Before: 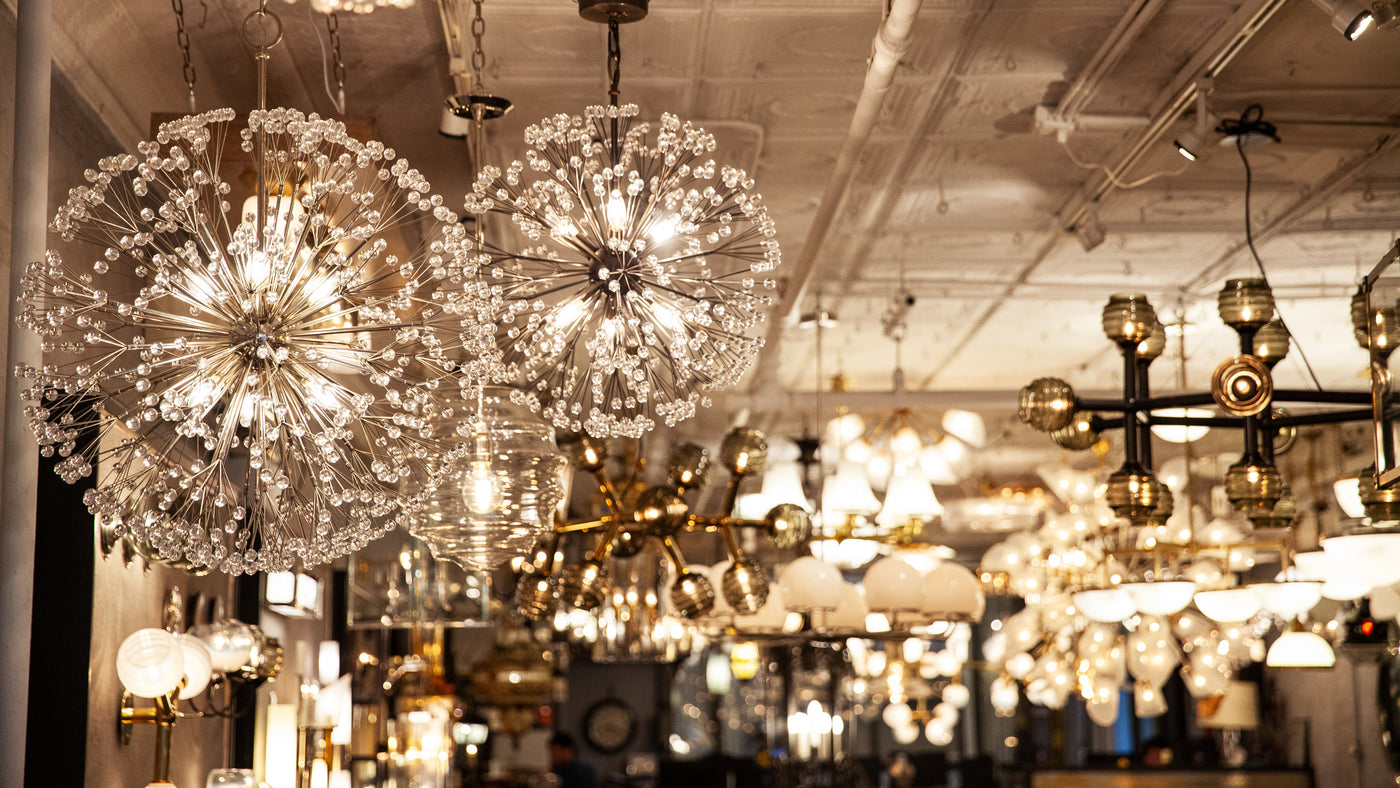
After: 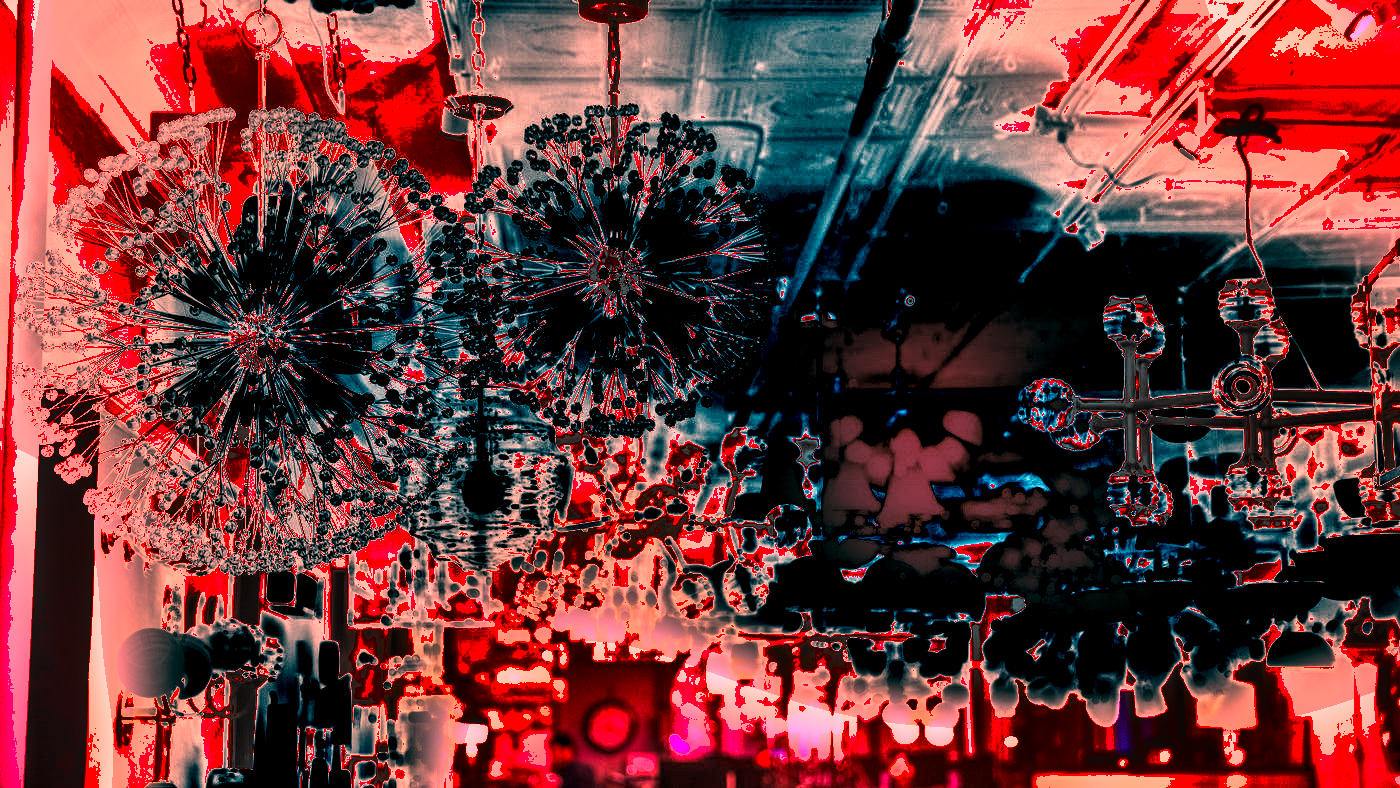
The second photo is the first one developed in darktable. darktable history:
local contrast: on, module defaults
white balance: red 4.26, blue 1.802
shadows and highlights: white point adjustment 0.1, highlights -70, soften with gaussian
